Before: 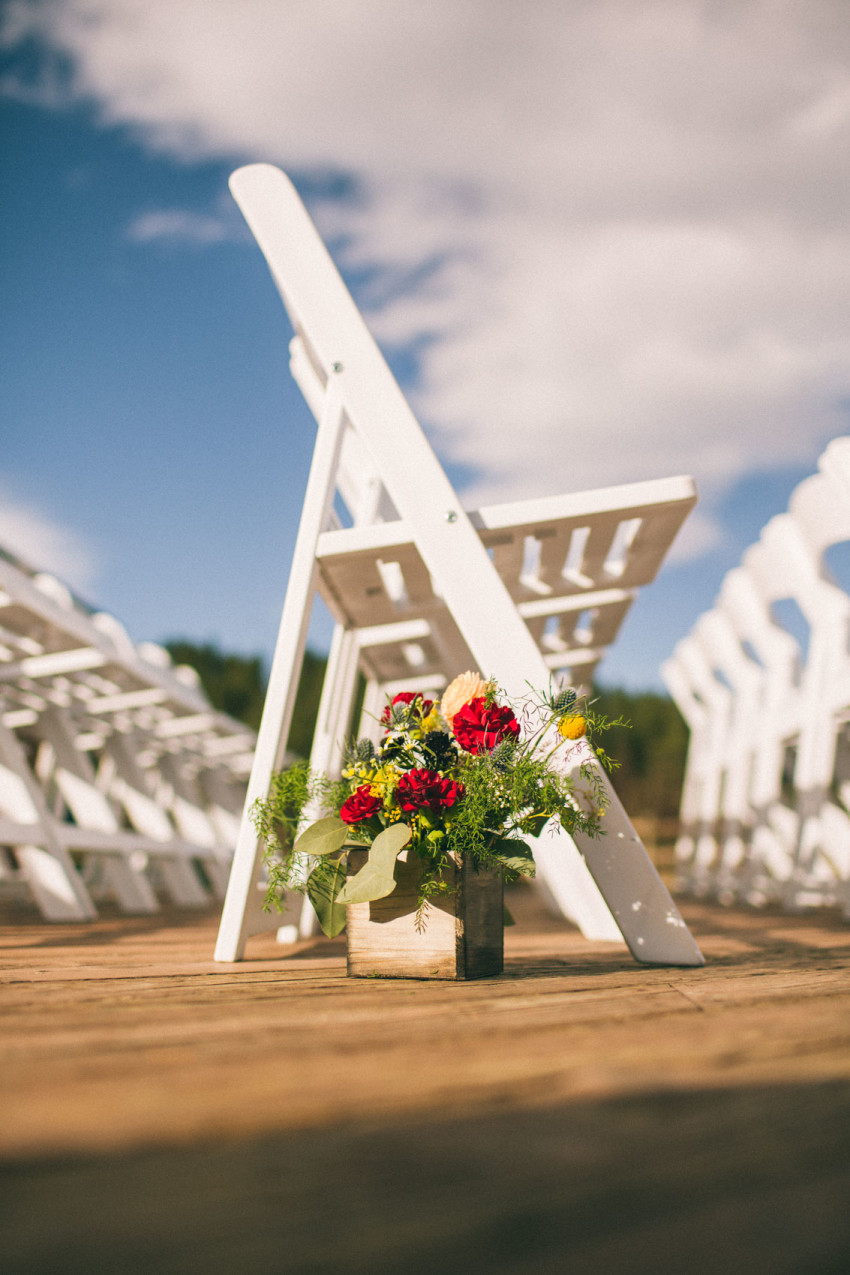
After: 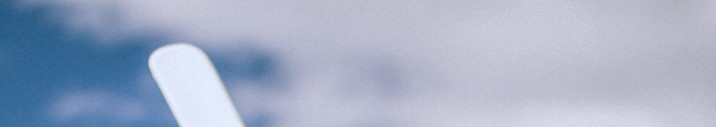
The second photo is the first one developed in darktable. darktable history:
white balance: red 0.924, blue 1.095
crop and rotate: left 9.644%, top 9.491%, right 6.021%, bottom 80.509%
